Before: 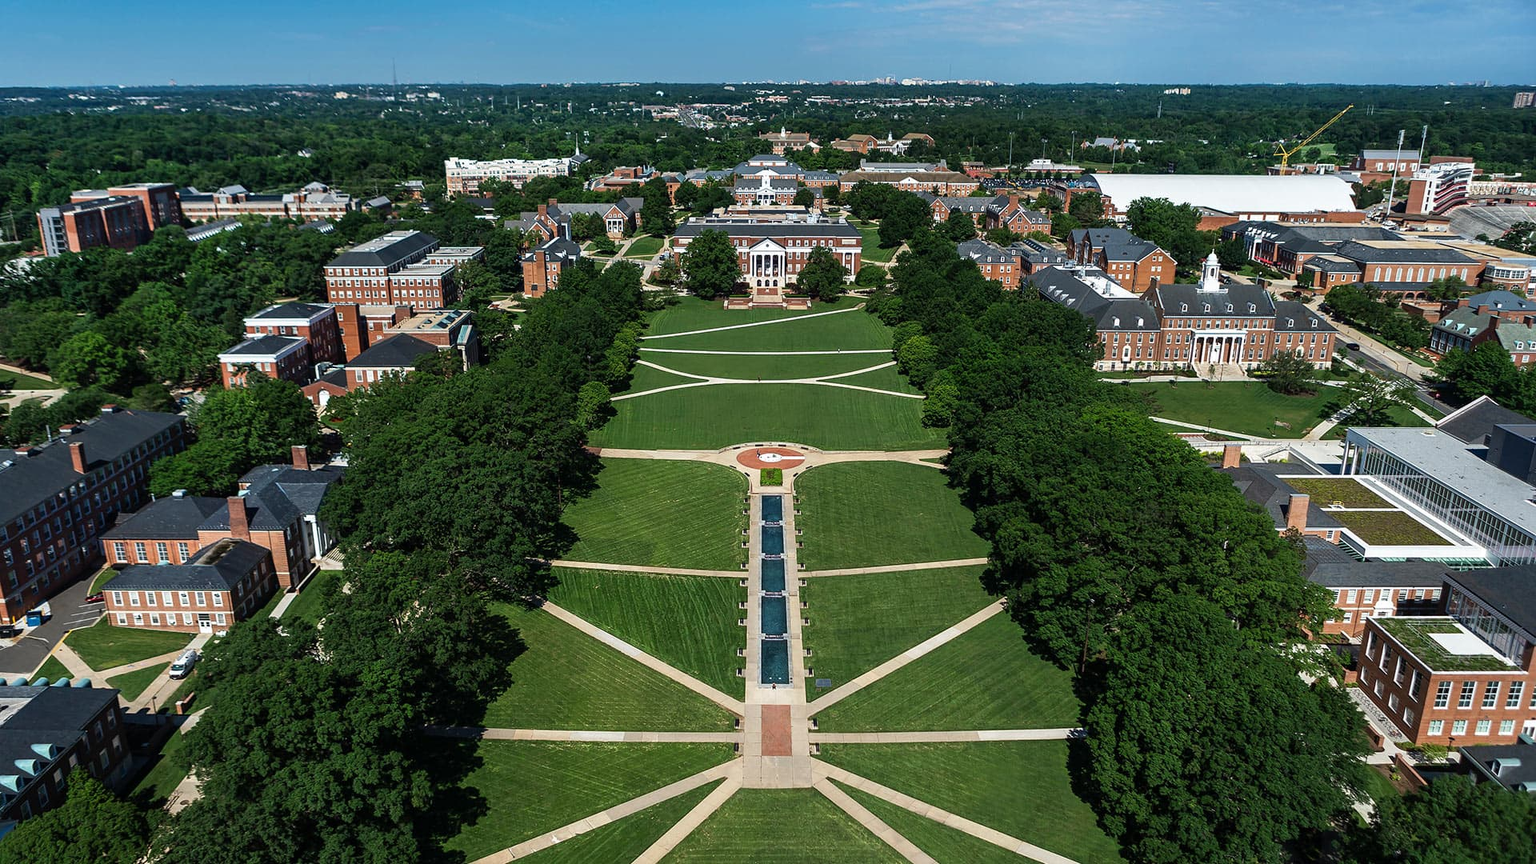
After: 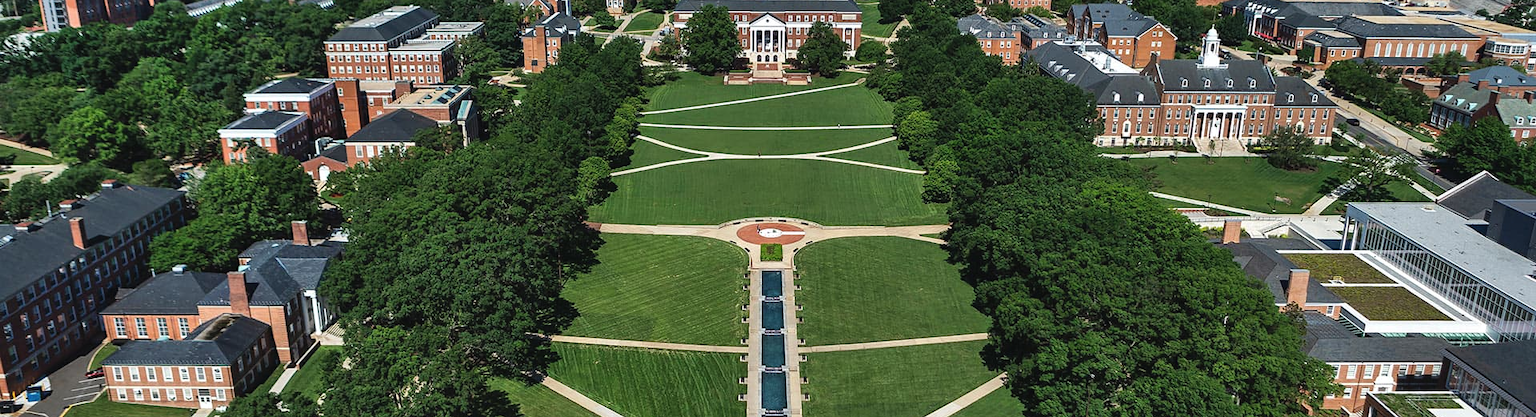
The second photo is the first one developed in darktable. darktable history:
exposure: black level correction -0.003, exposure 0.04 EV, compensate highlight preservation false
crop and rotate: top 26.056%, bottom 25.543%
shadows and highlights: soften with gaussian
